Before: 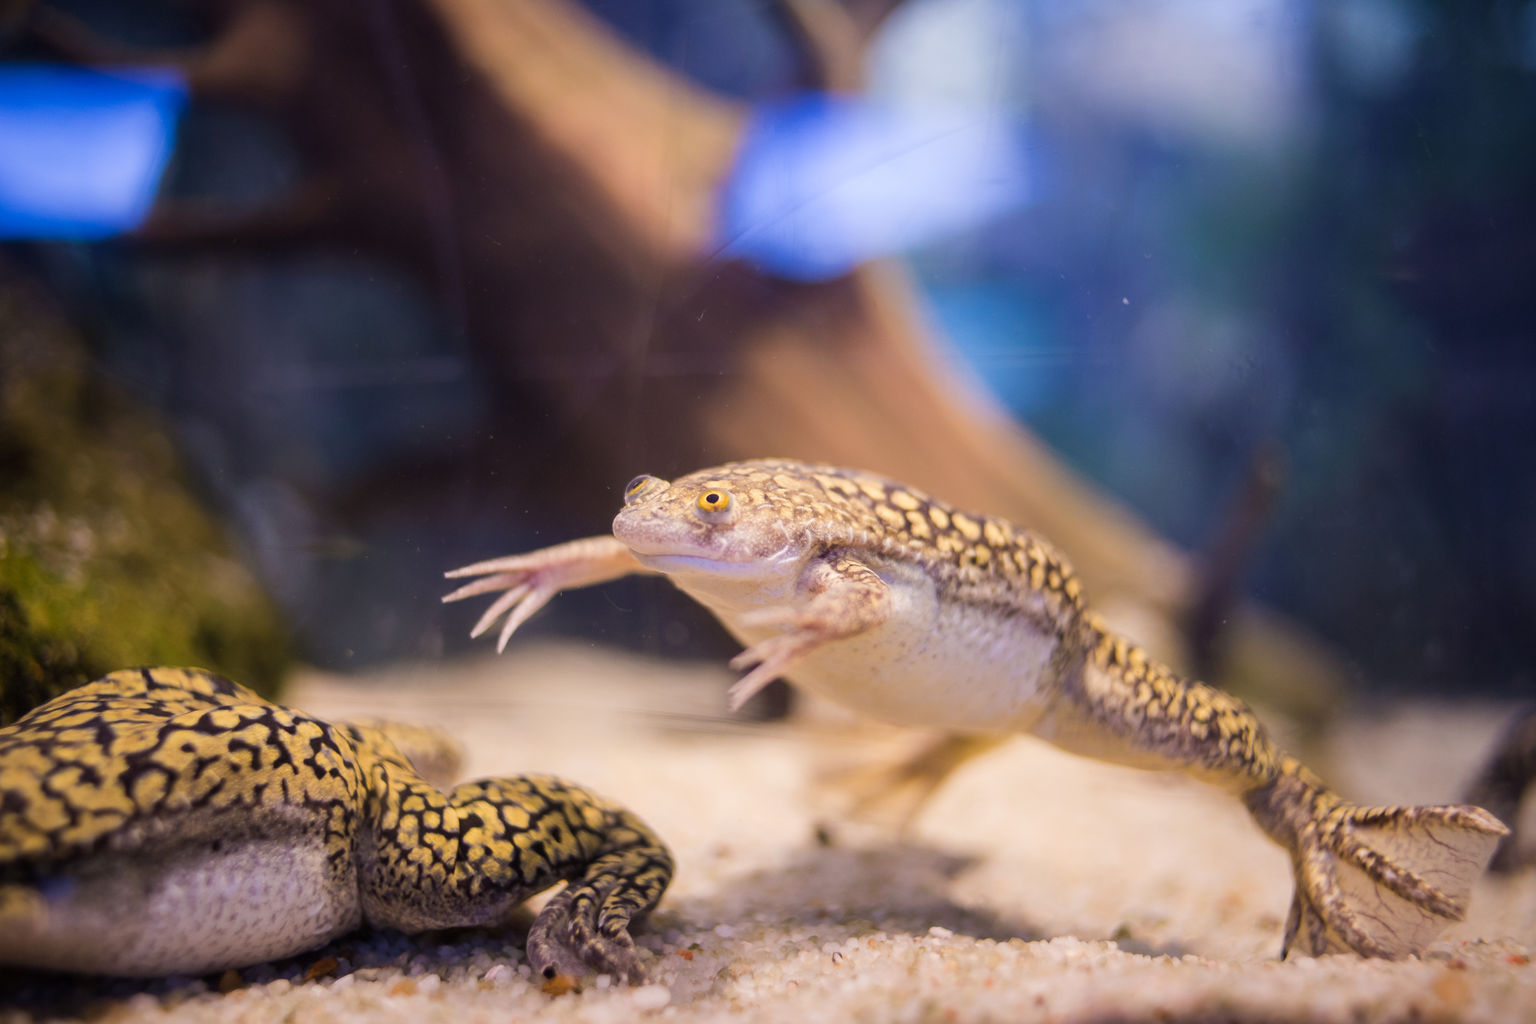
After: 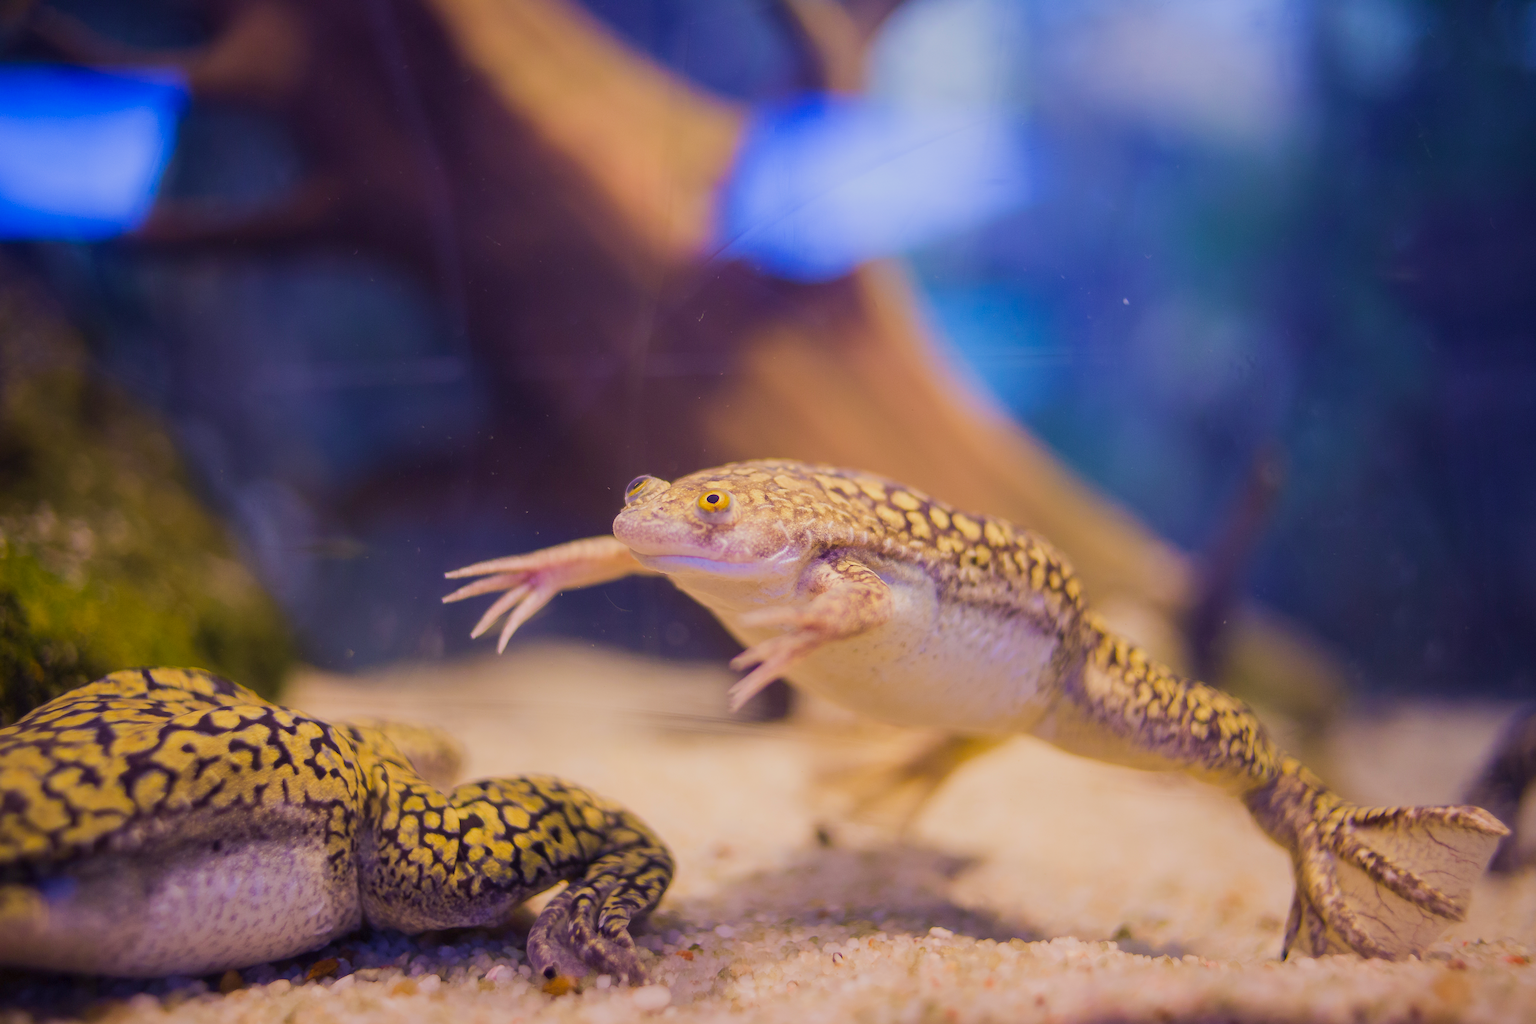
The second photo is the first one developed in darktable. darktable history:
velvia: on, module defaults
color balance rgb: shadows lift › luminance -21.3%, shadows lift › chroma 6.516%, shadows lift › hue 271.28°, perceptual saturation grading › global saturation 19.901%, contrast -19.537%
sharpen: on, module defaults
